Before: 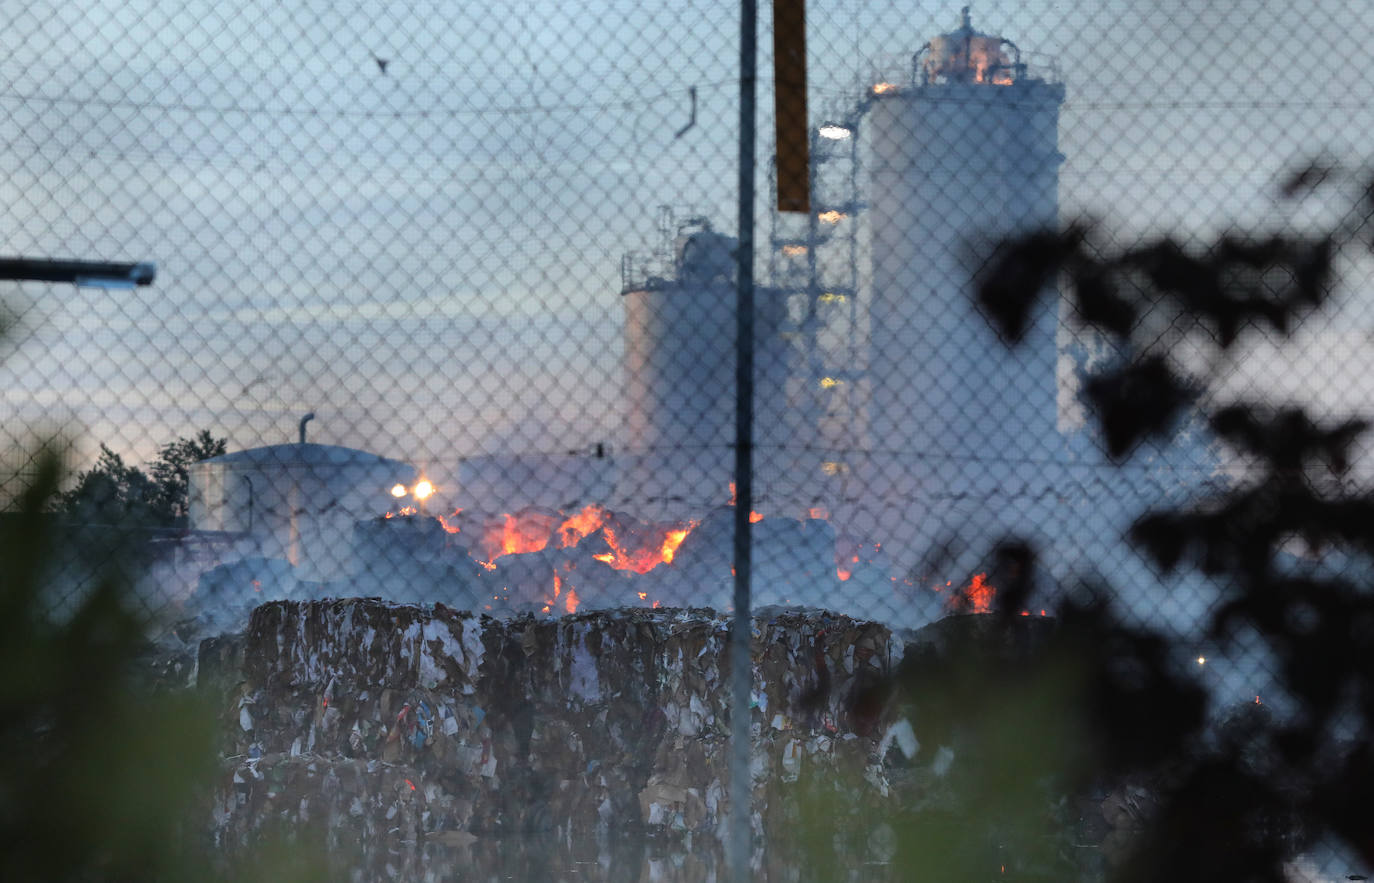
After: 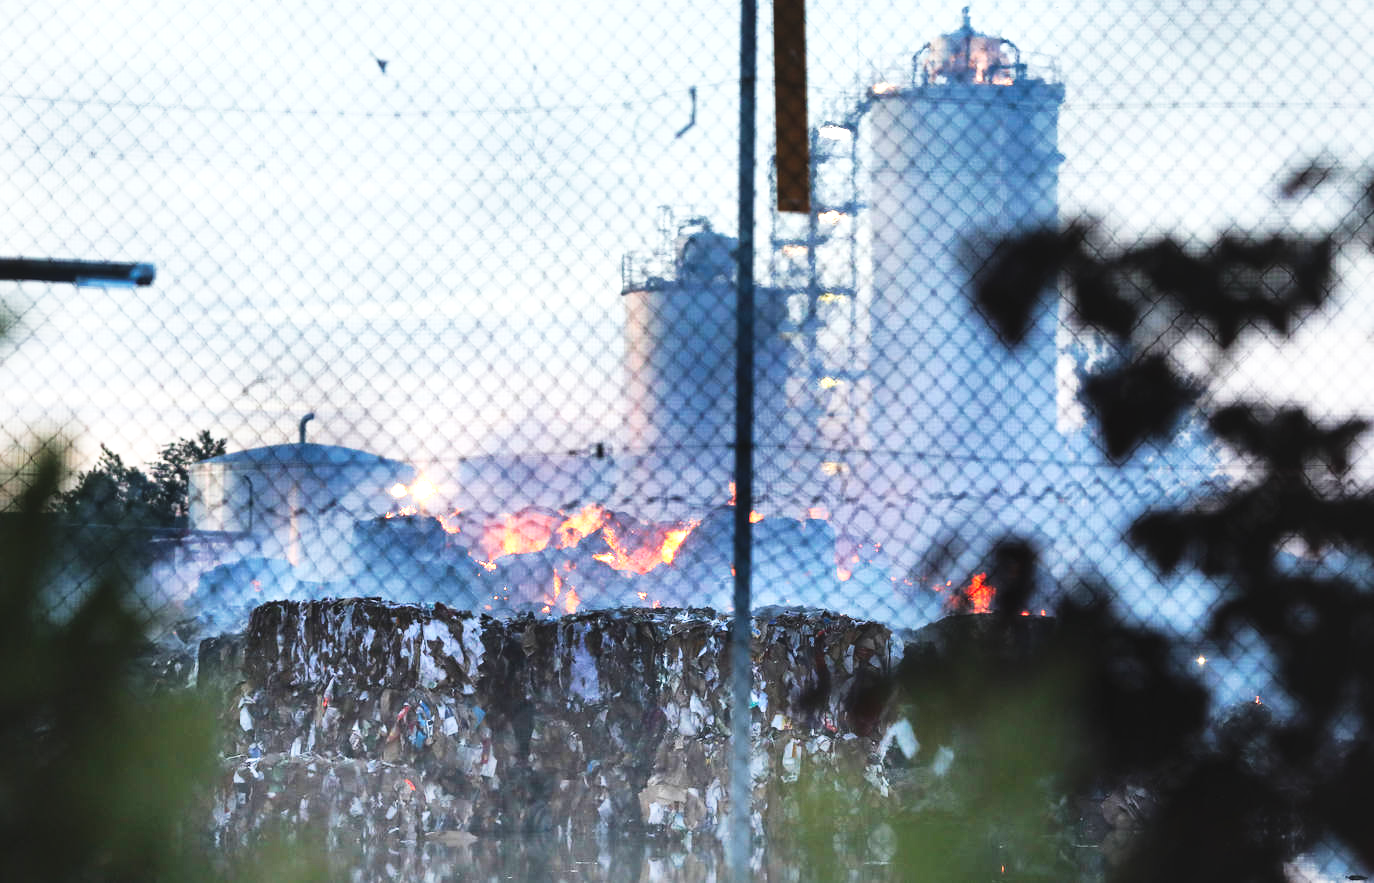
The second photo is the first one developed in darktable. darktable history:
exposure: black level correction 0, exposure 0.703 EV, compensate highlight preservation false
tone curve: curves: ch0 [(0, 0.058) (0.198, 0.188) (0.512, 0.582) (0.625, 0.754) (0.81, 0.934) (1, 1)], preserve colors none
sharpen: radius 5.343, amount 0.31, threshold 26.118
local contrast: mode bilateral grid, contrast 20, coarseness 99, detail 150%, midtone range 0.2
